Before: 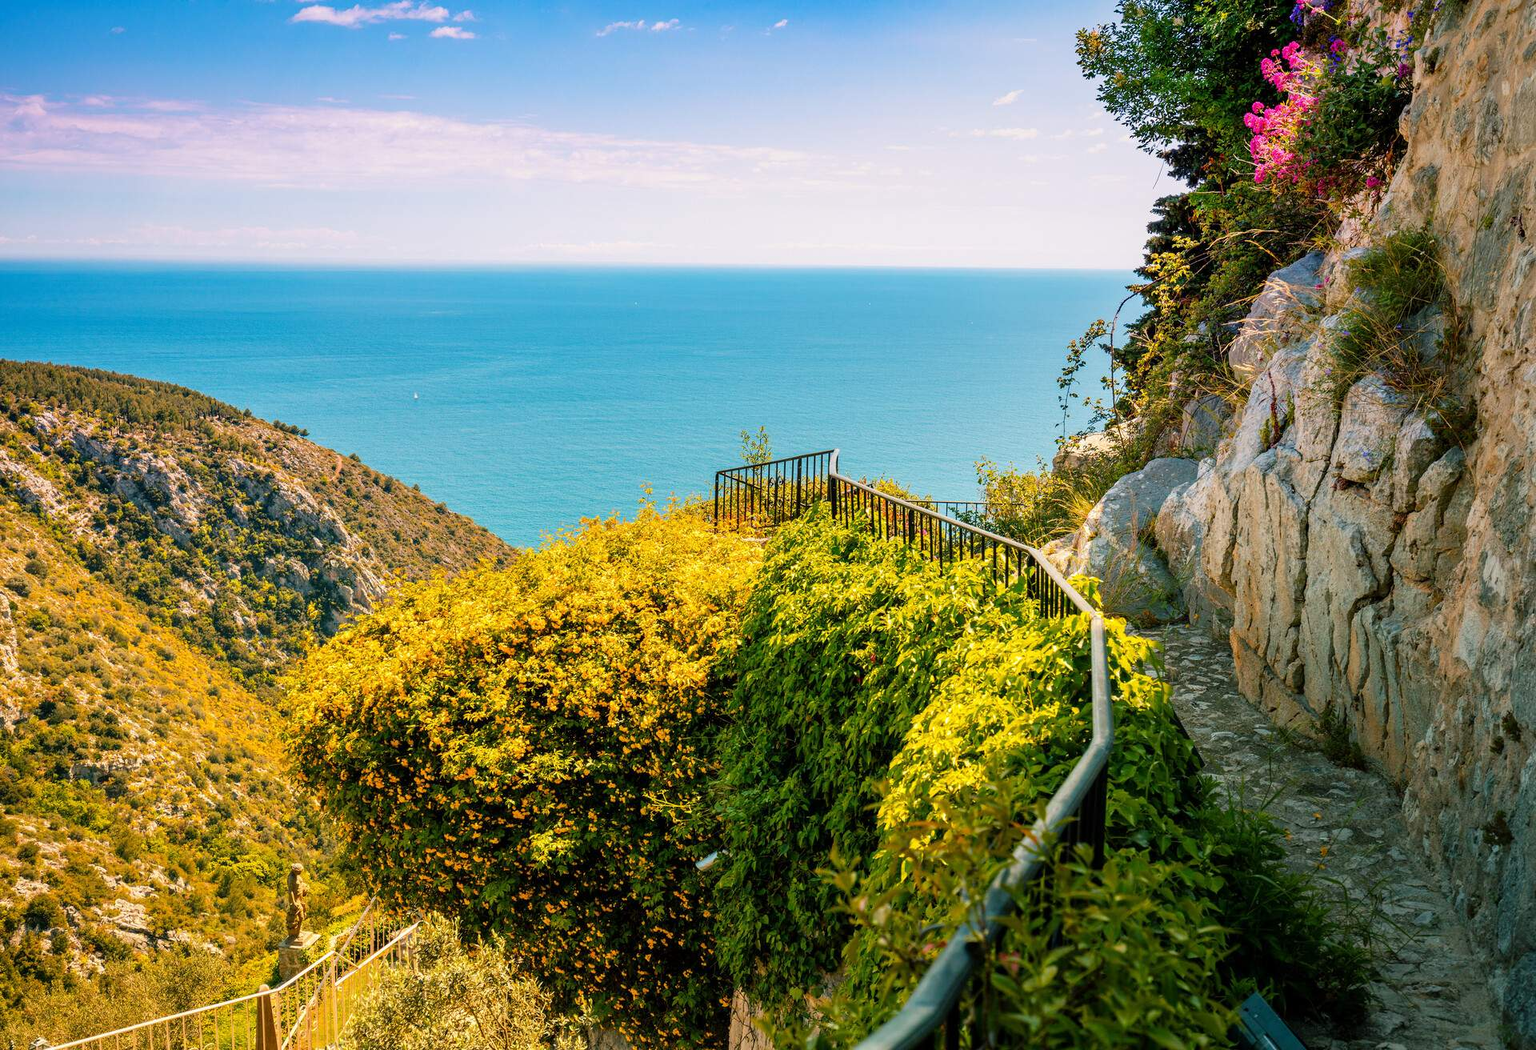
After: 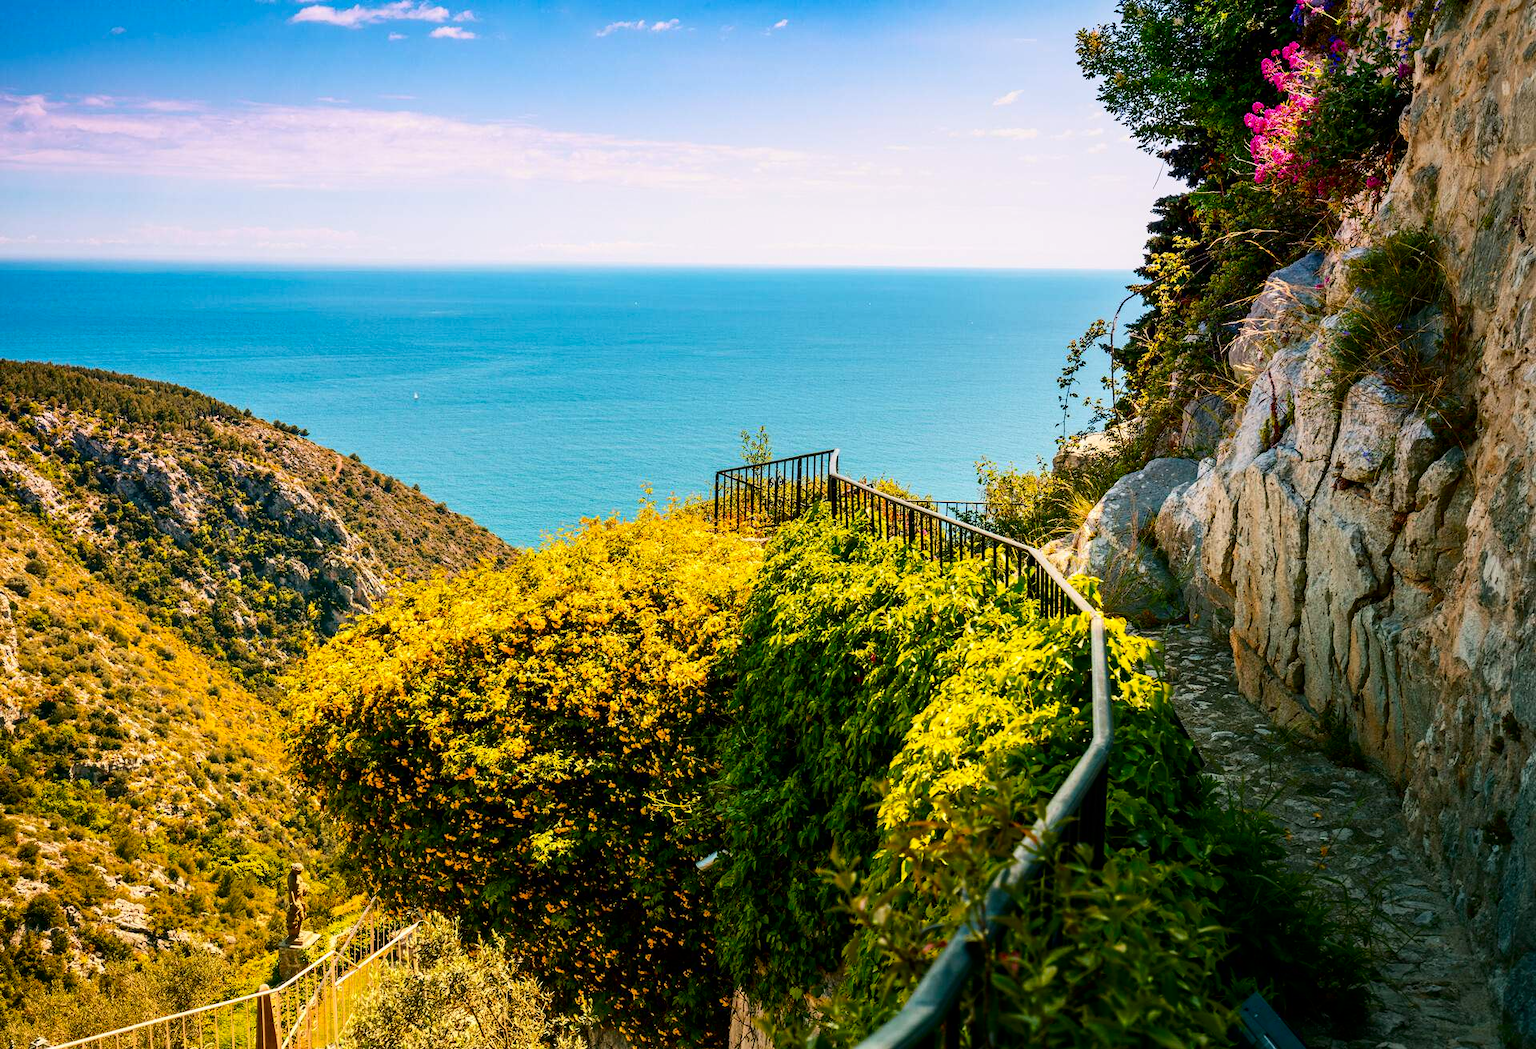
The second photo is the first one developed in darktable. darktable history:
contrast brightness saturation: contrast 0.199, brightness -0.103, saturation 0.105
